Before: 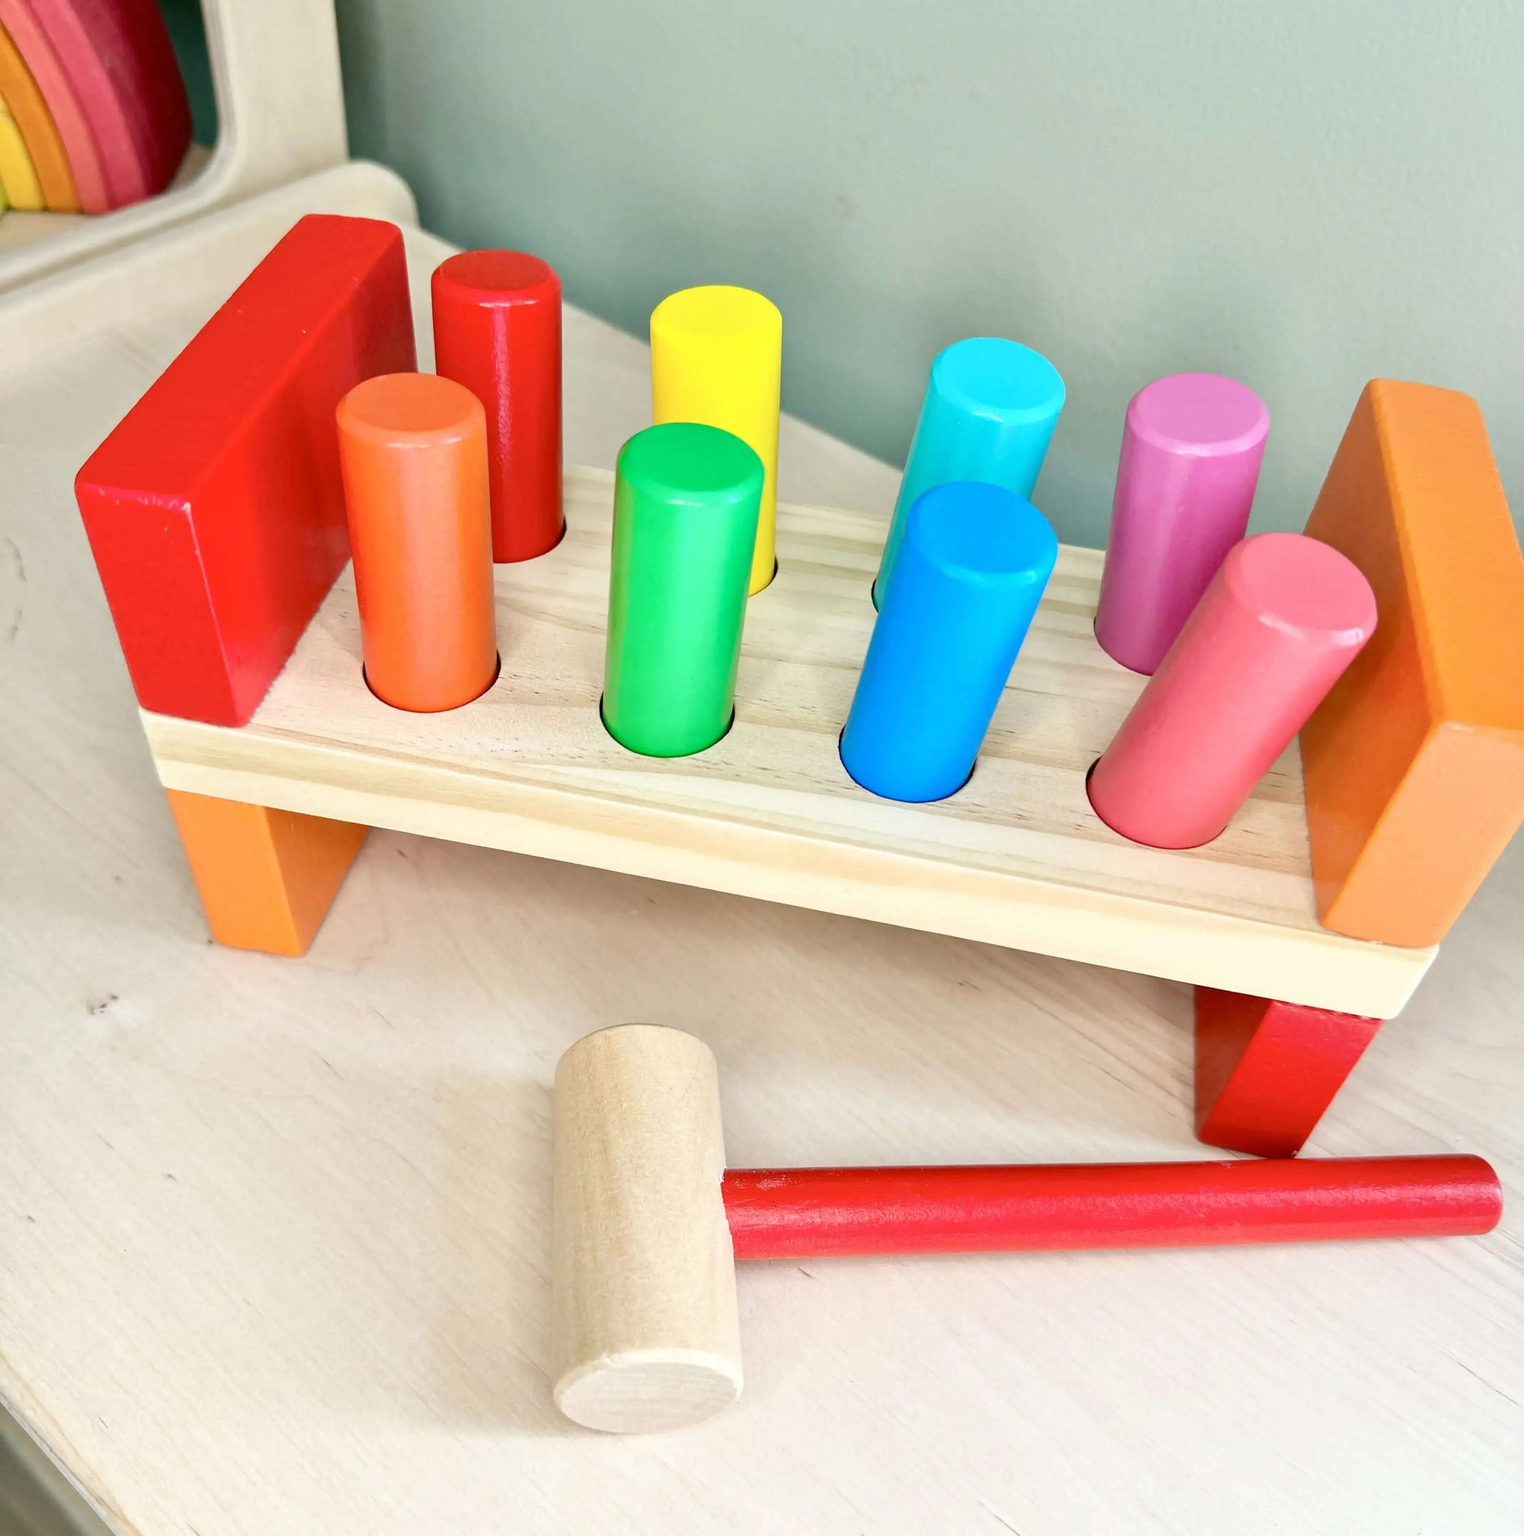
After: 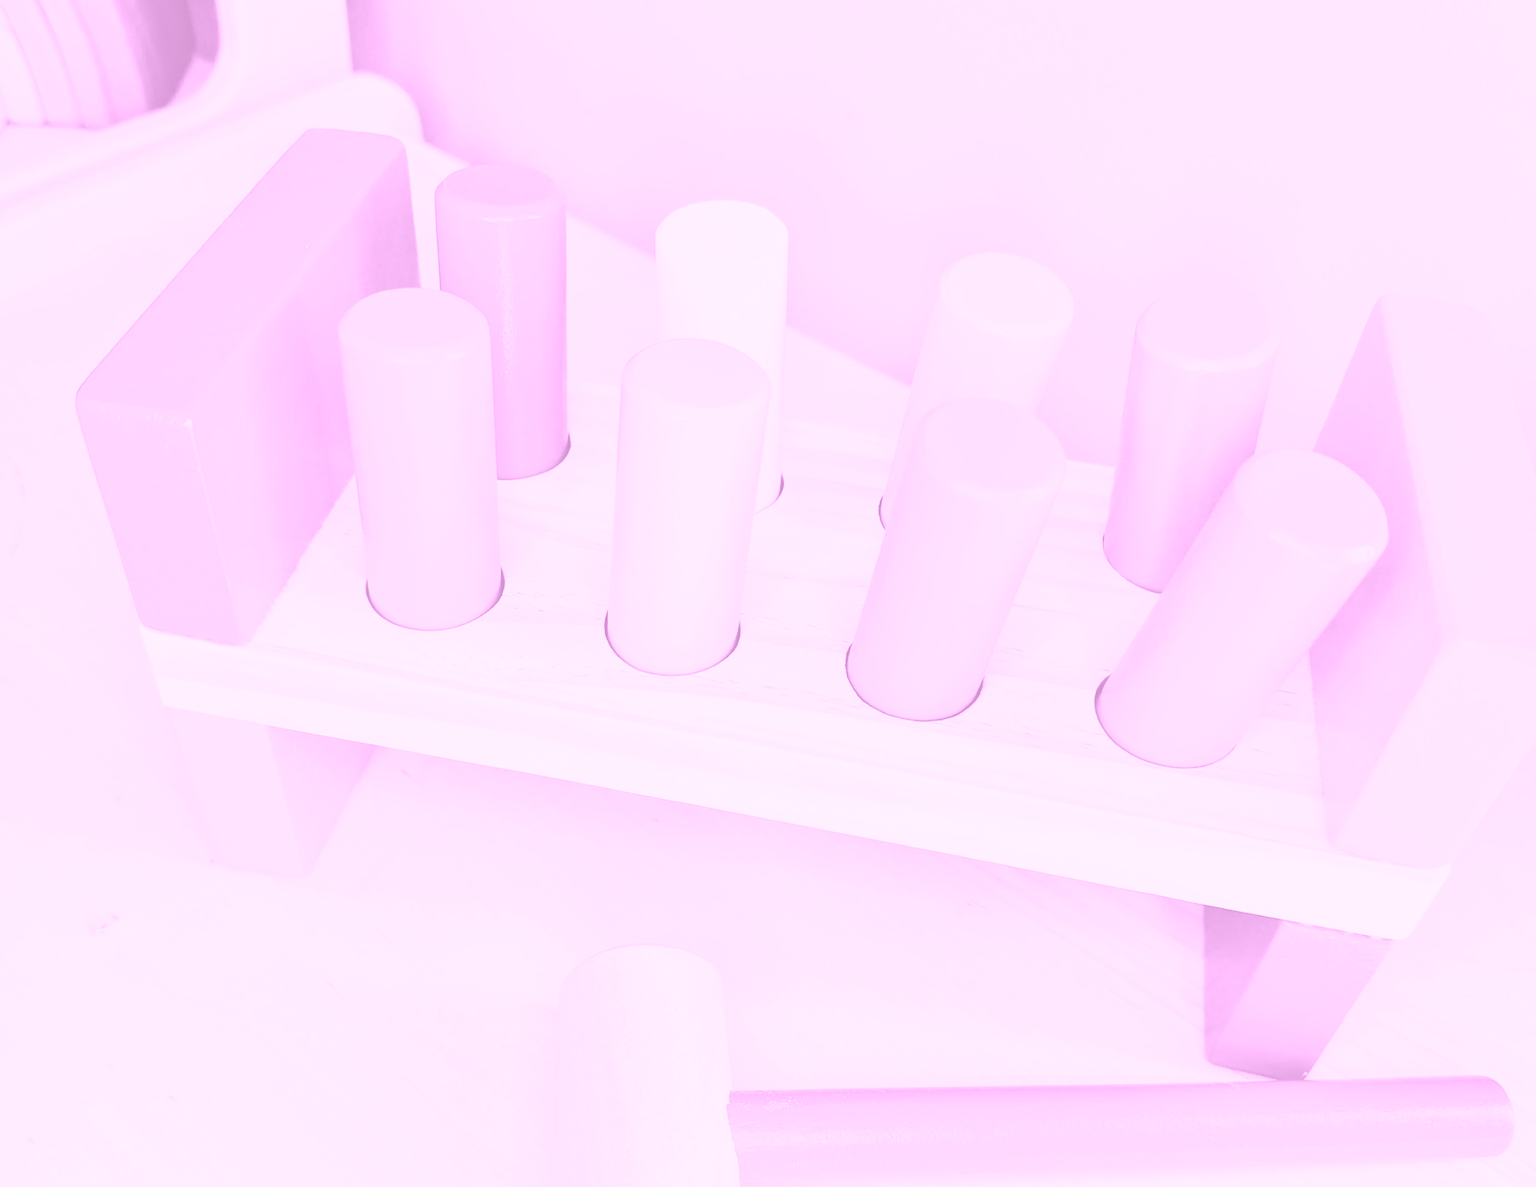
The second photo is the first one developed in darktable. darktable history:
tone curve: curves: ch0 [(0, 0) (0.195, 0.109) (0.751, 0.848) (1, 1)], color space Lab, linked channels, preserve colors none
exposure: black level correction 0, exposure 0.9 EV, compensate highlight preservation false
color correction: highlights a* 10.32, highlights b* 14.66, shadows a* -9.59, shadows b* -15.02
crop: top 5.667%, bottom 17.637%
colorize: hue 331.2°, saturation 75%, source mix 30.28%, lightness 70.52%, version 1
